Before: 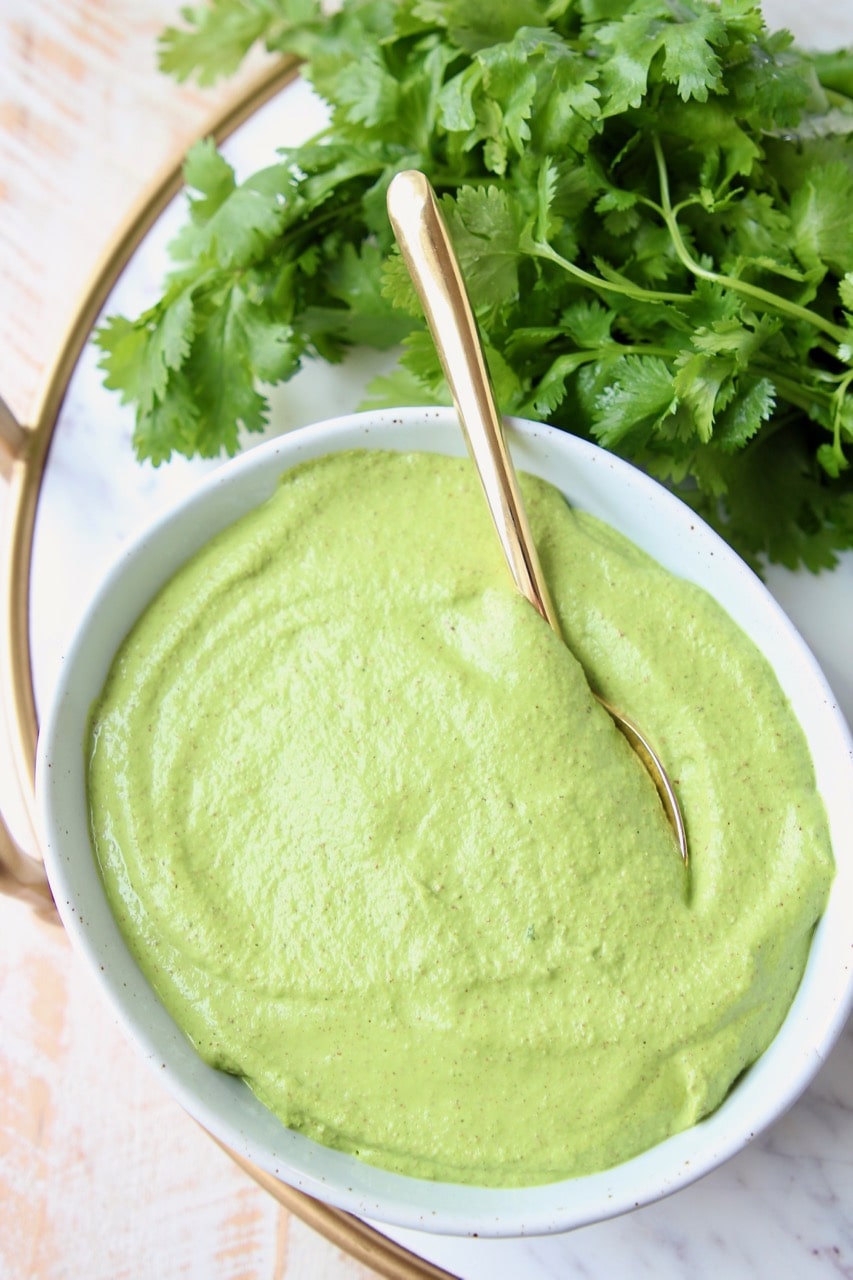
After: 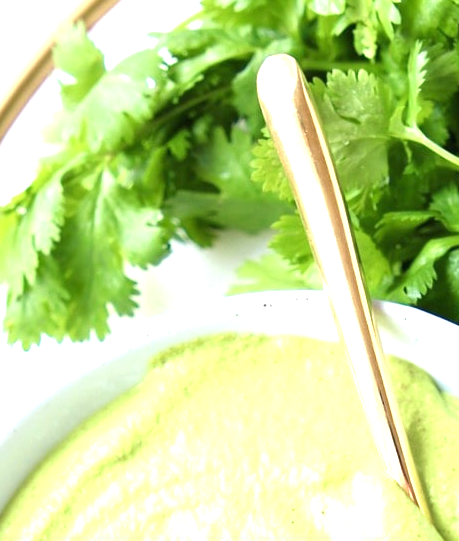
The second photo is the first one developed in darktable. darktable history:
crop: left 15.306%, top 9.065%, right 30.789%, bottom 48.638%
exposure: black level correction 0, exposure 1.1 EV, compensate exposure bias true, compensate highlight preservation false
